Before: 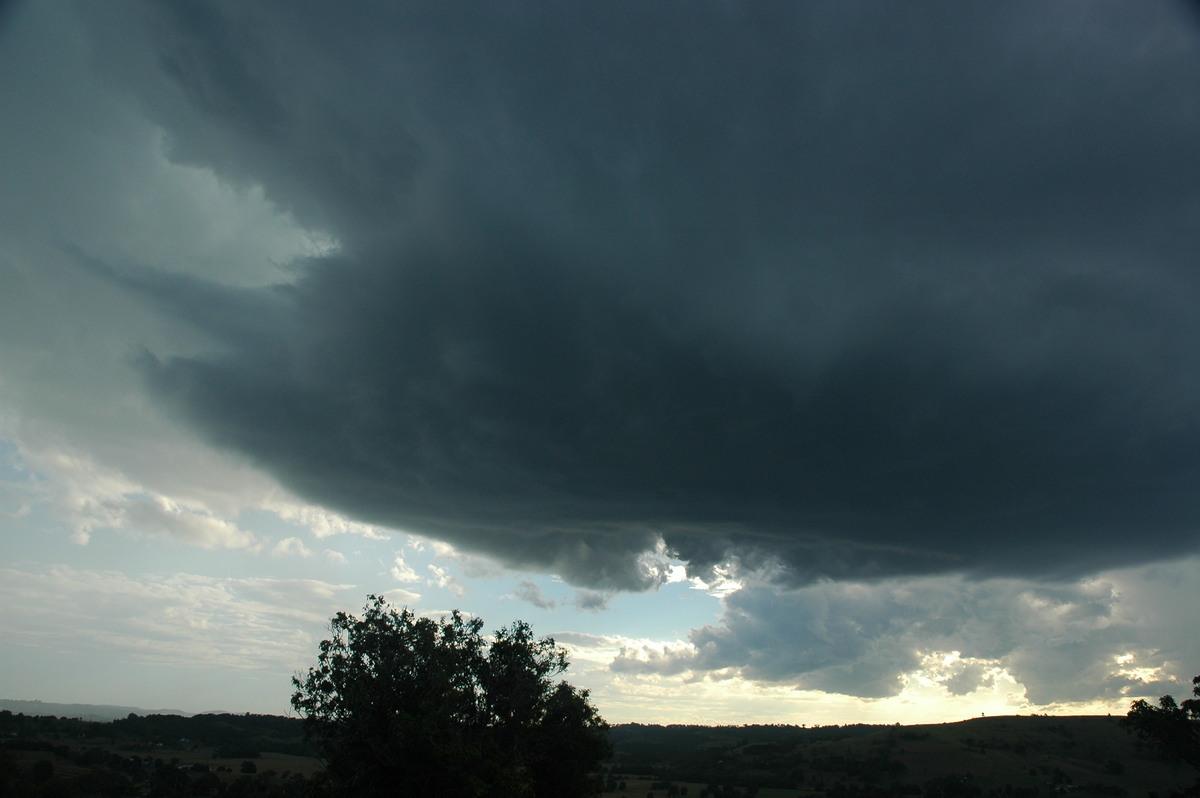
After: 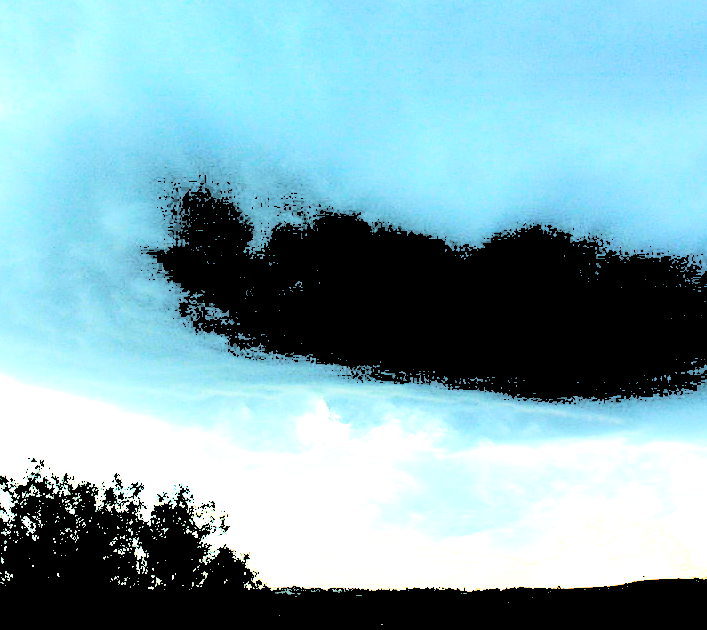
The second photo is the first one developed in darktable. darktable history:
levels: white 90.73%, levels [0.246, 0.256, 0.506]
tone equalizer: on, module defaults
exposure: black level correction 0, exposure 0.591 EV, compensate highlight preservation false
crop and rotate: left 28.299%, top 17.184%, right 12.711%, bottom 3.769%
sharpen: on, module defaults
